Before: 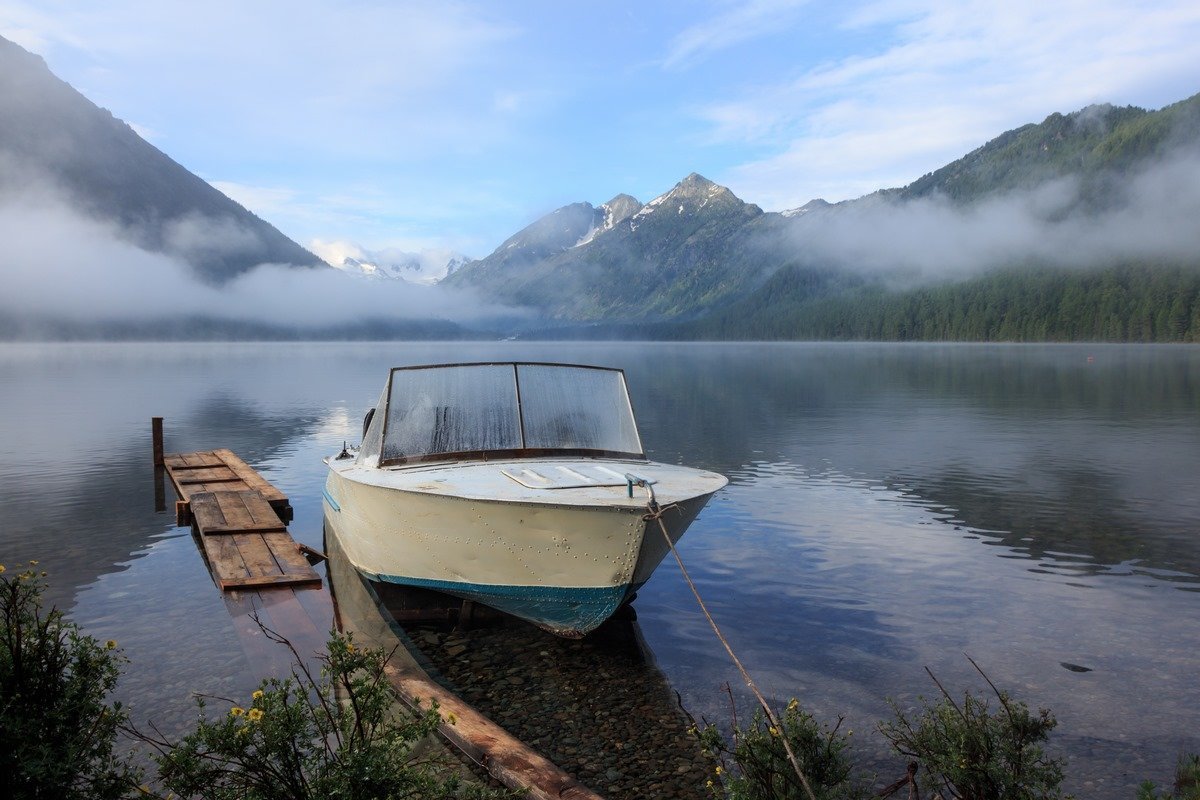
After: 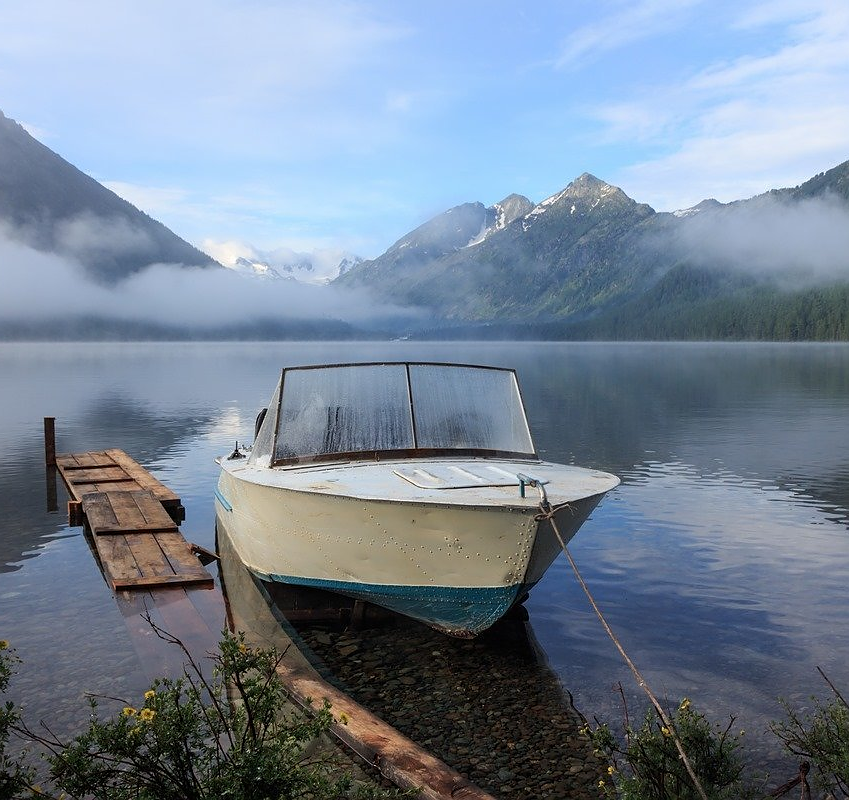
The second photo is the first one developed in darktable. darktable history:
crop and rotate: left 9.061%, right 20.142%
sharpen: radius 0.969, amount 0.604
